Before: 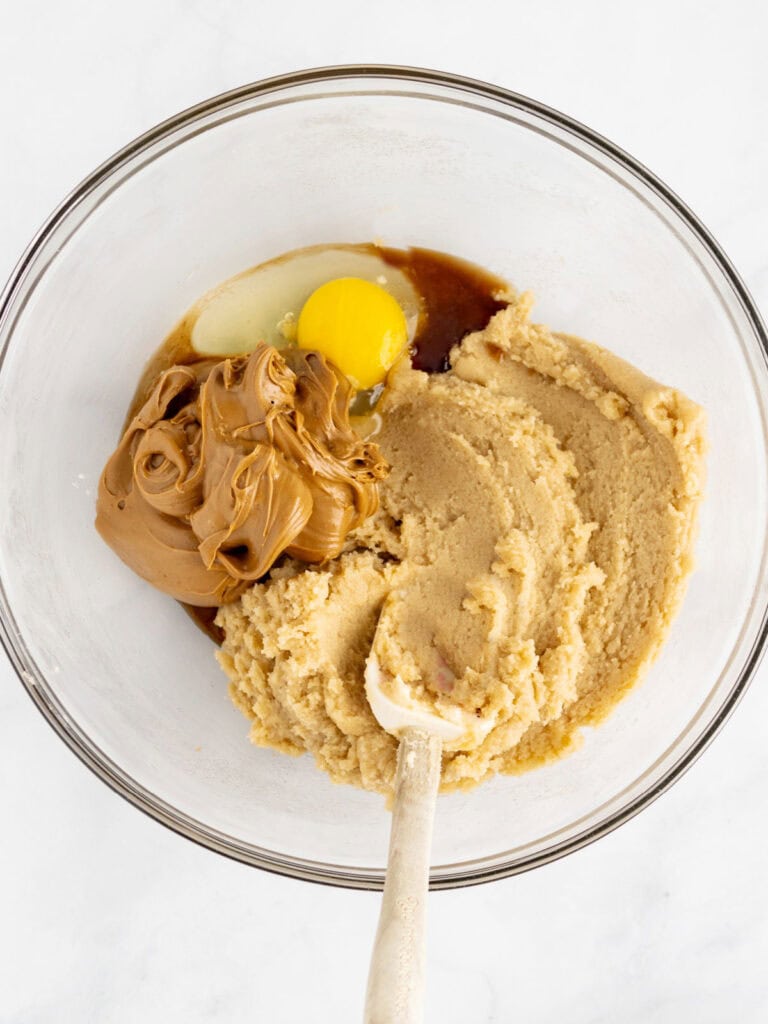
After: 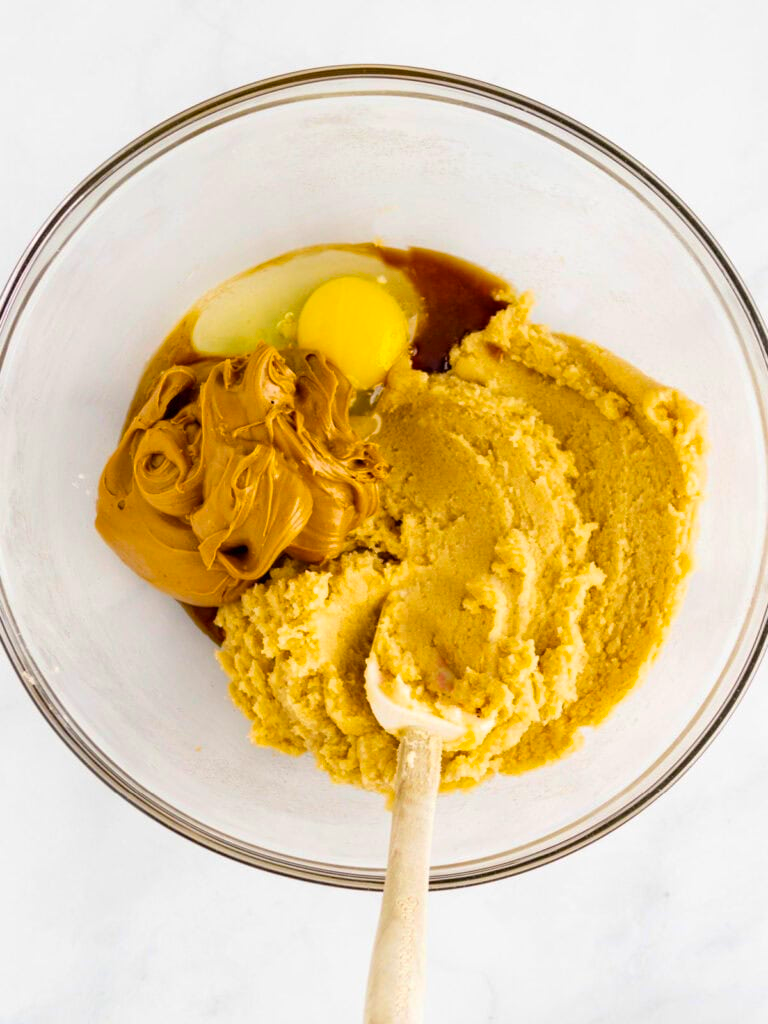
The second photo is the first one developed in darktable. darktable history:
color balance rgb: perceptual saturation grading › global saturation 9.975%, global vibrance 59.825%
